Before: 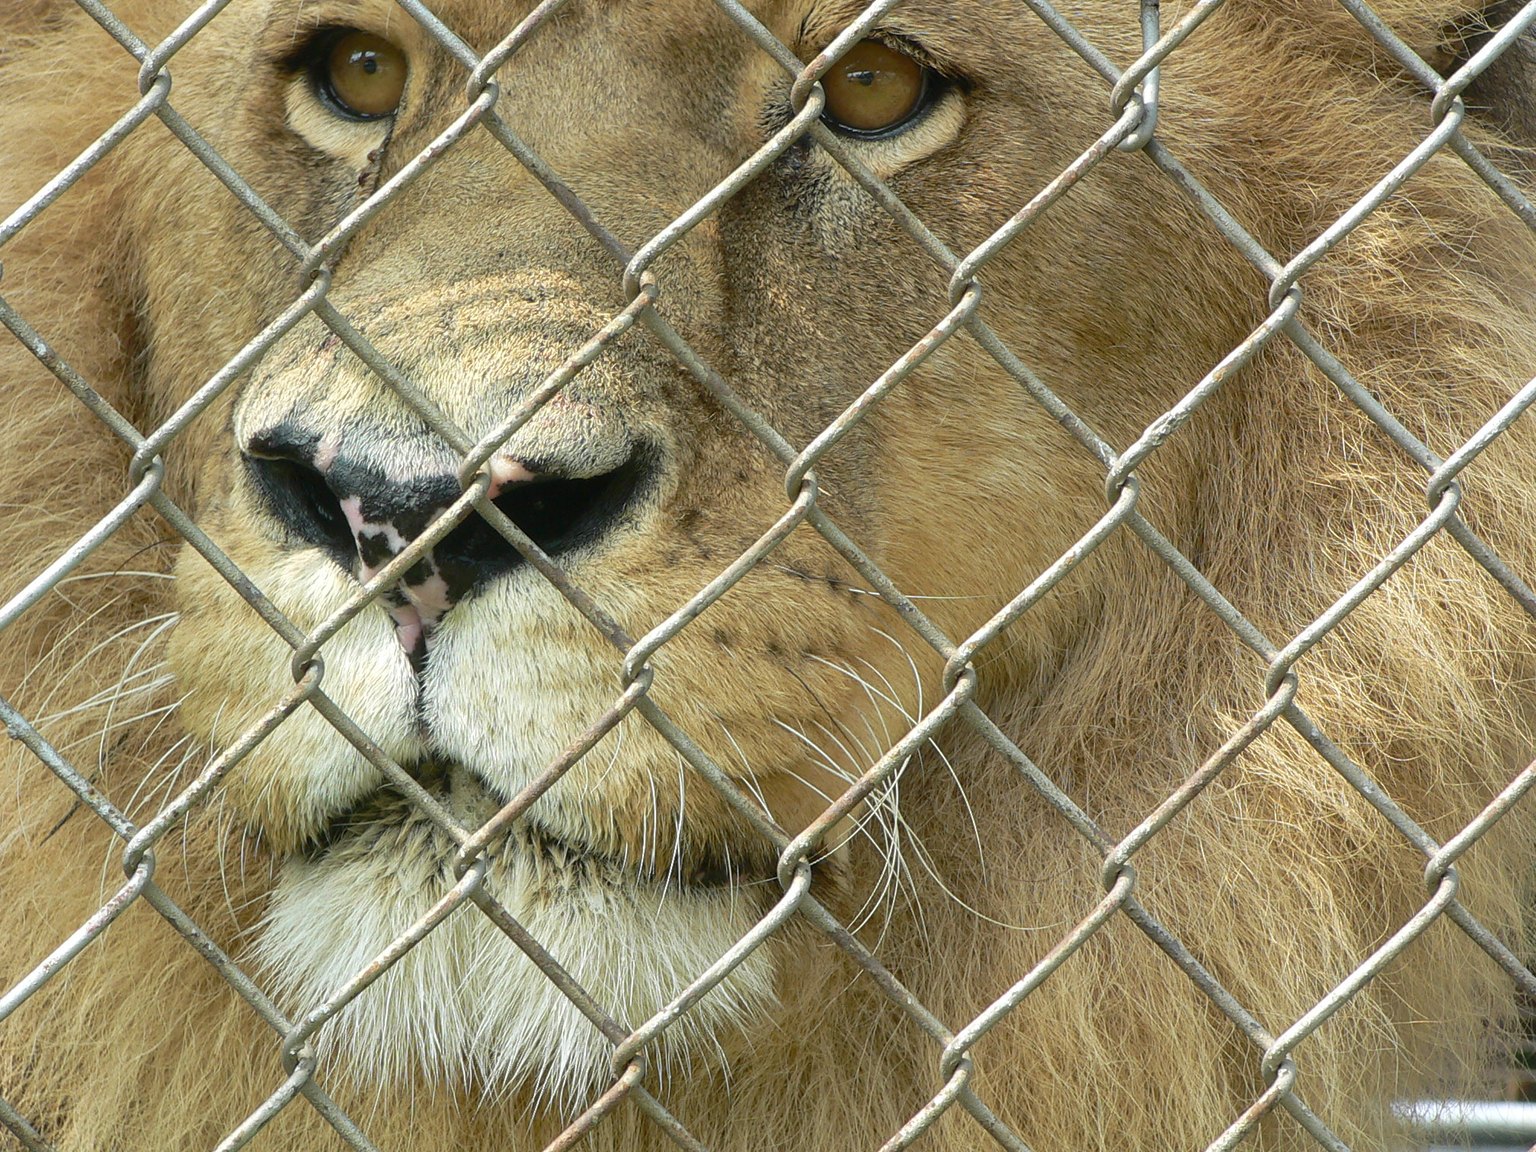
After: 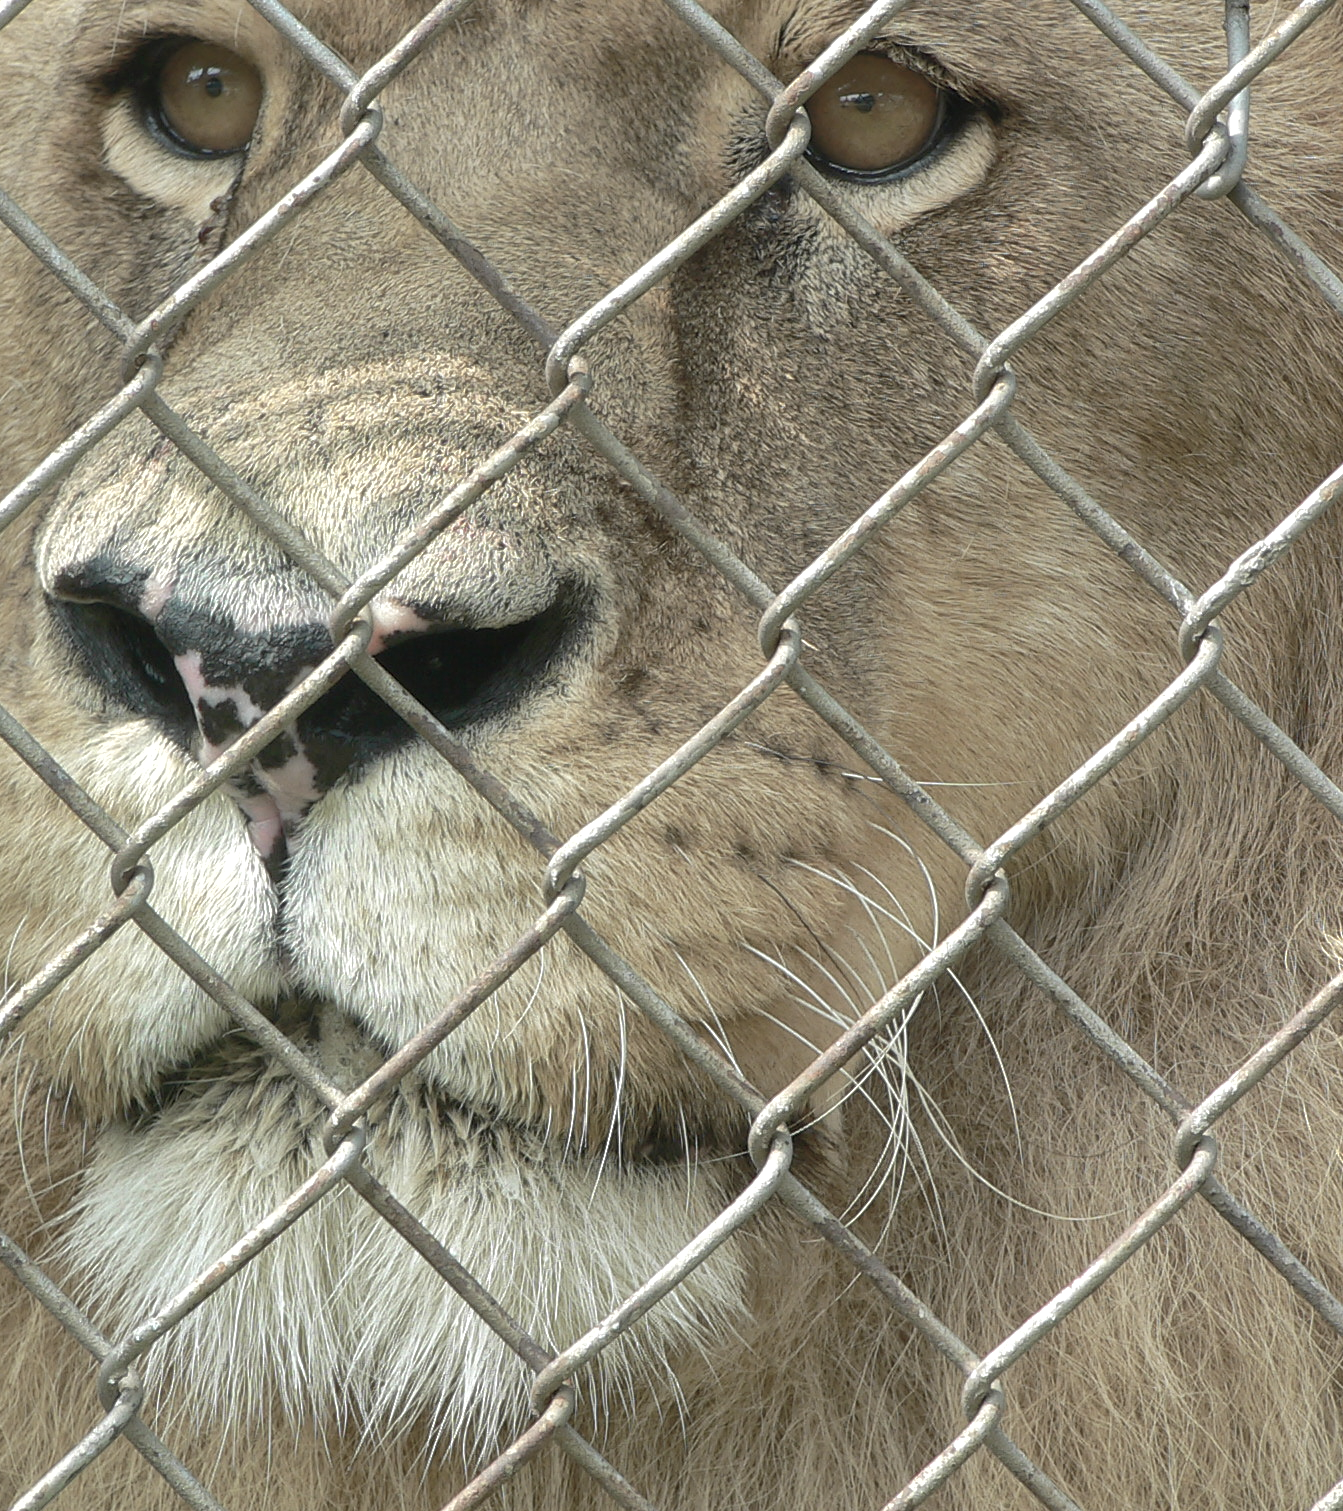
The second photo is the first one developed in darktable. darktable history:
crop and rotate: left 13.537%, right 19.796%
shadows and highlights: on, module defaults
exposure: exposure 0.15 EV, compensate highlight preservation false
color zones: curves: ch0 [(0, 0.559) (0.153, 0.551) (0.229, 0.5) (0.429, 0.5) (0.571, 0.5) (0.714, 0.5) (0.857, 0.5) (1, 0.559)]; ch1 [(0, 0.417) (0.112, 0.336) (0.213, 0.26) (0.429, 0.34) (0.571, 0.35) (0.683, 0.331) (0.857, 0.344) (1, 0.417)]
